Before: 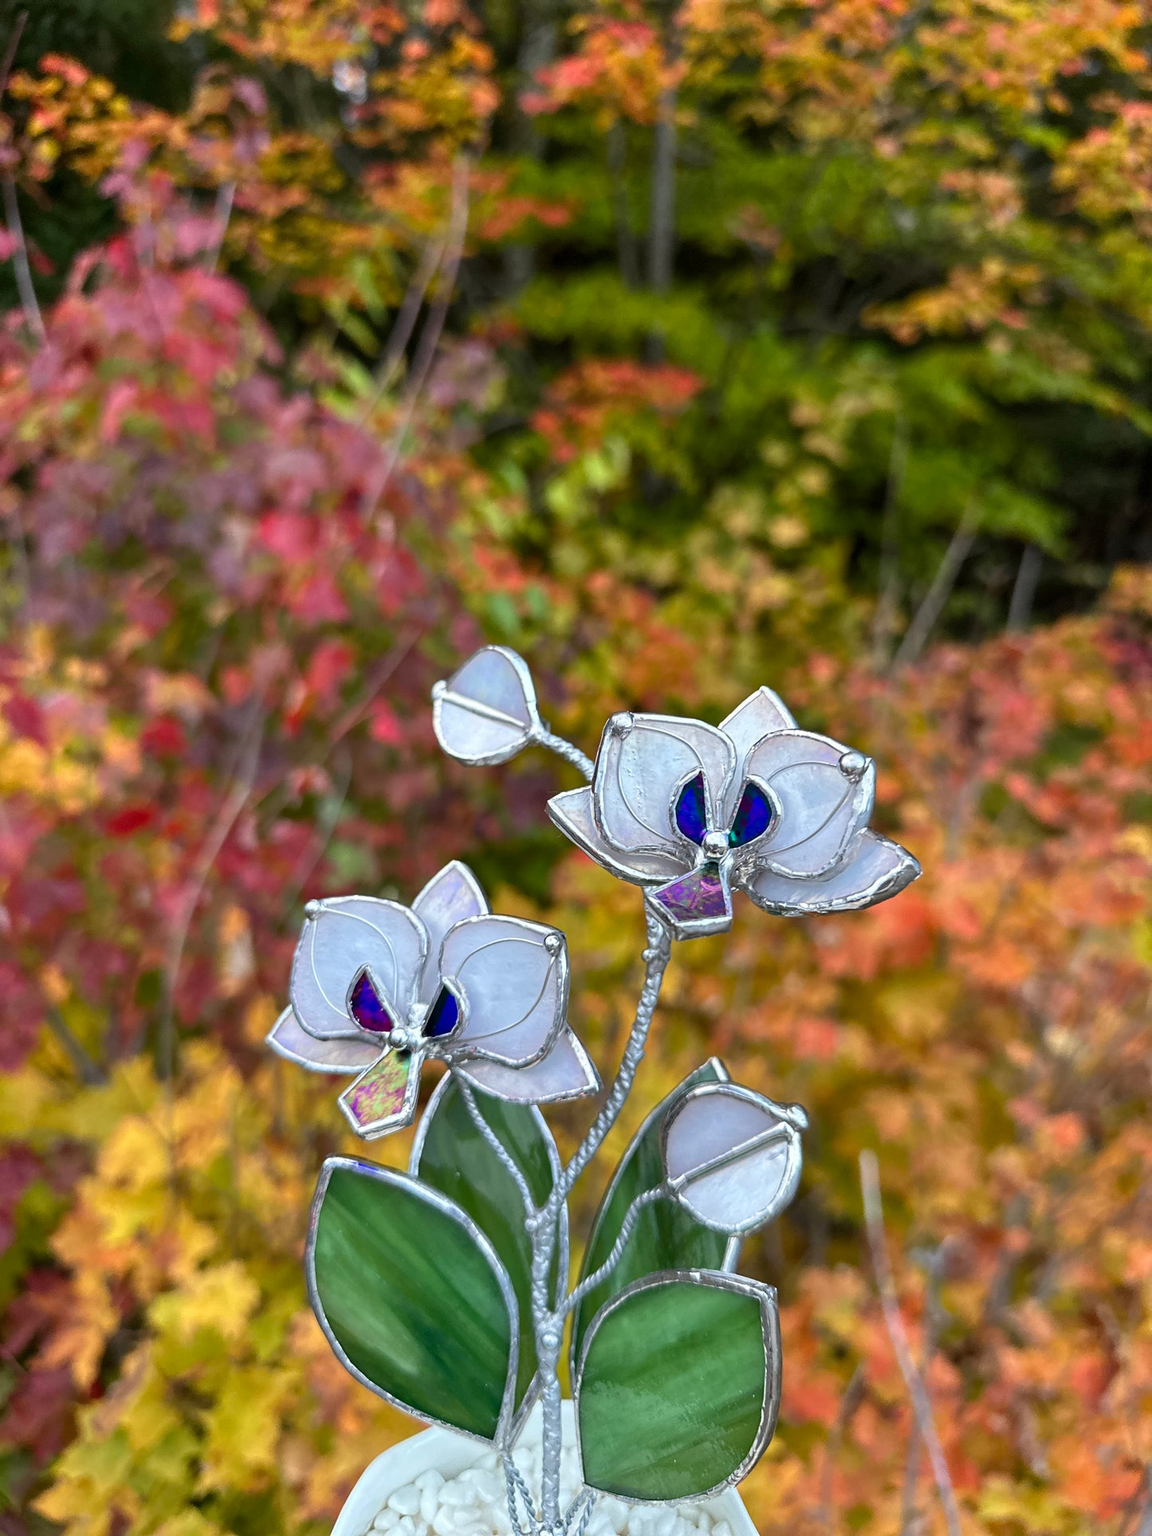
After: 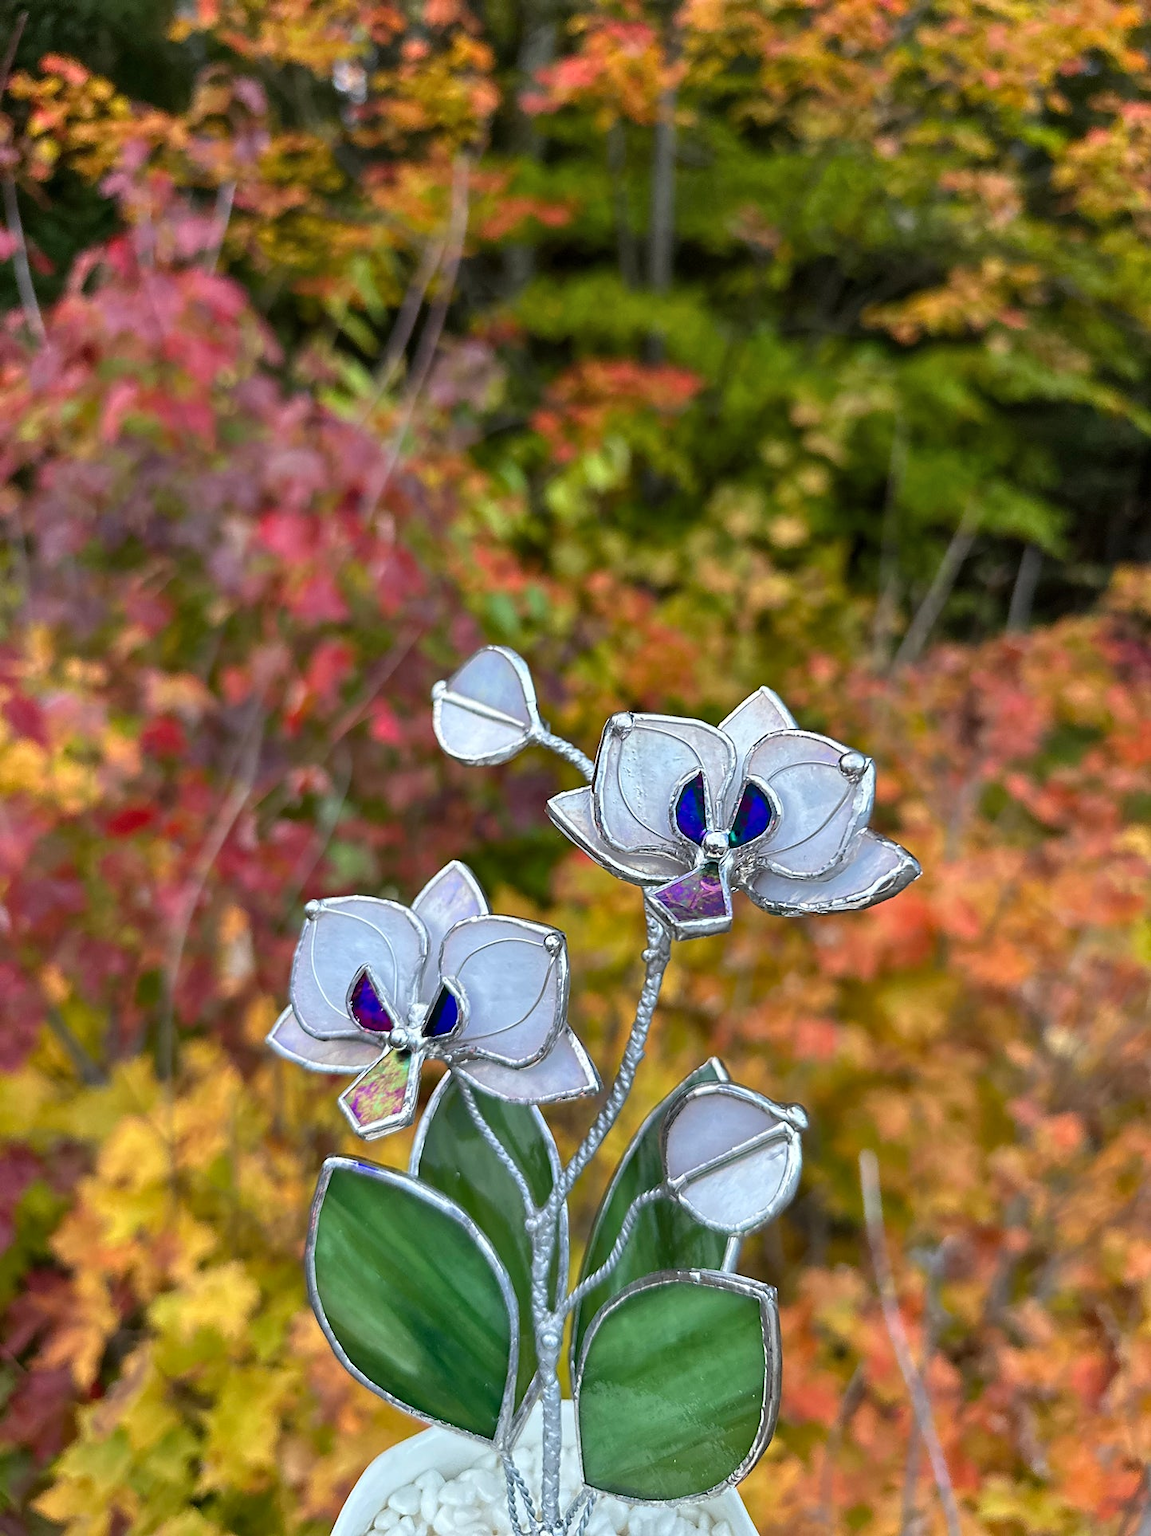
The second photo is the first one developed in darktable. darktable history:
shadows and highlights: shadows 29.28, highlights -28.84, highlights color adjustment 31.47%, low approximation 0.01, soften with gaussian
sharpen: radius 1.587, amount 0.377, threshold 1.725
